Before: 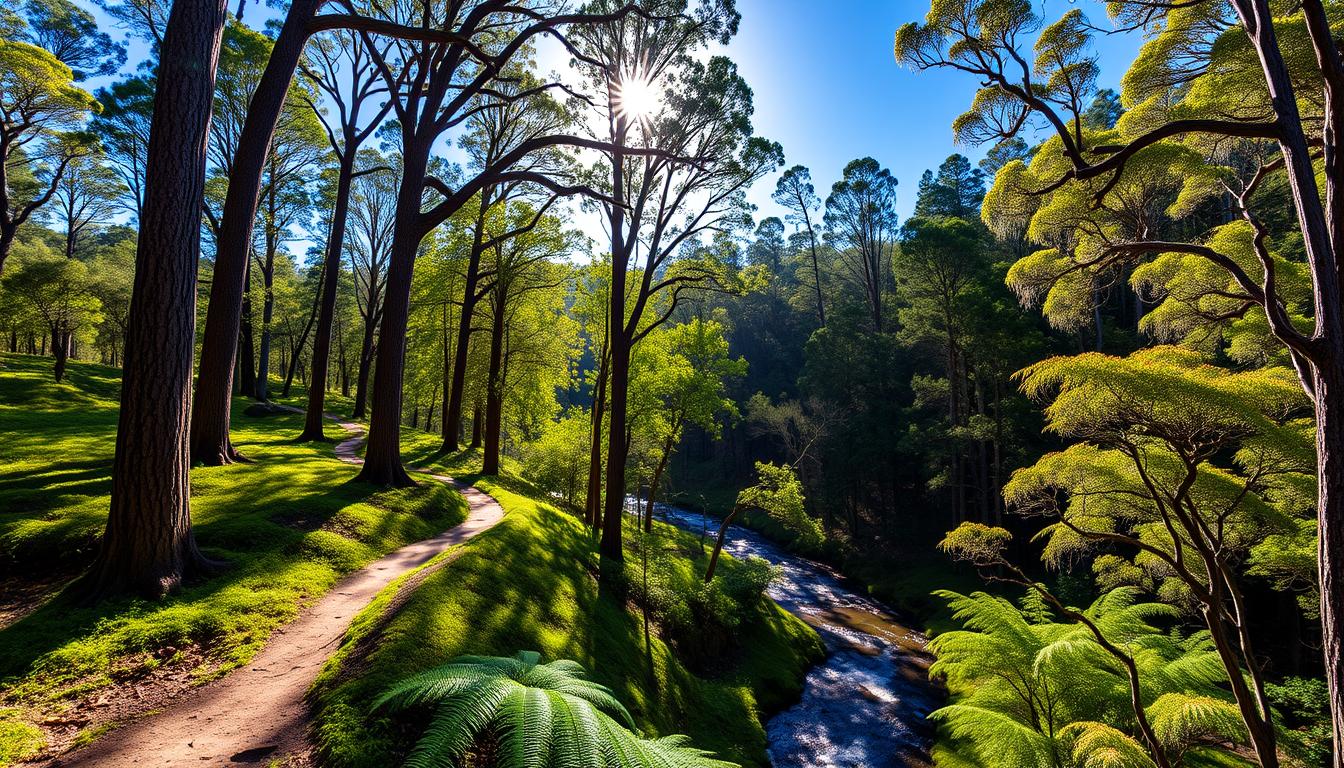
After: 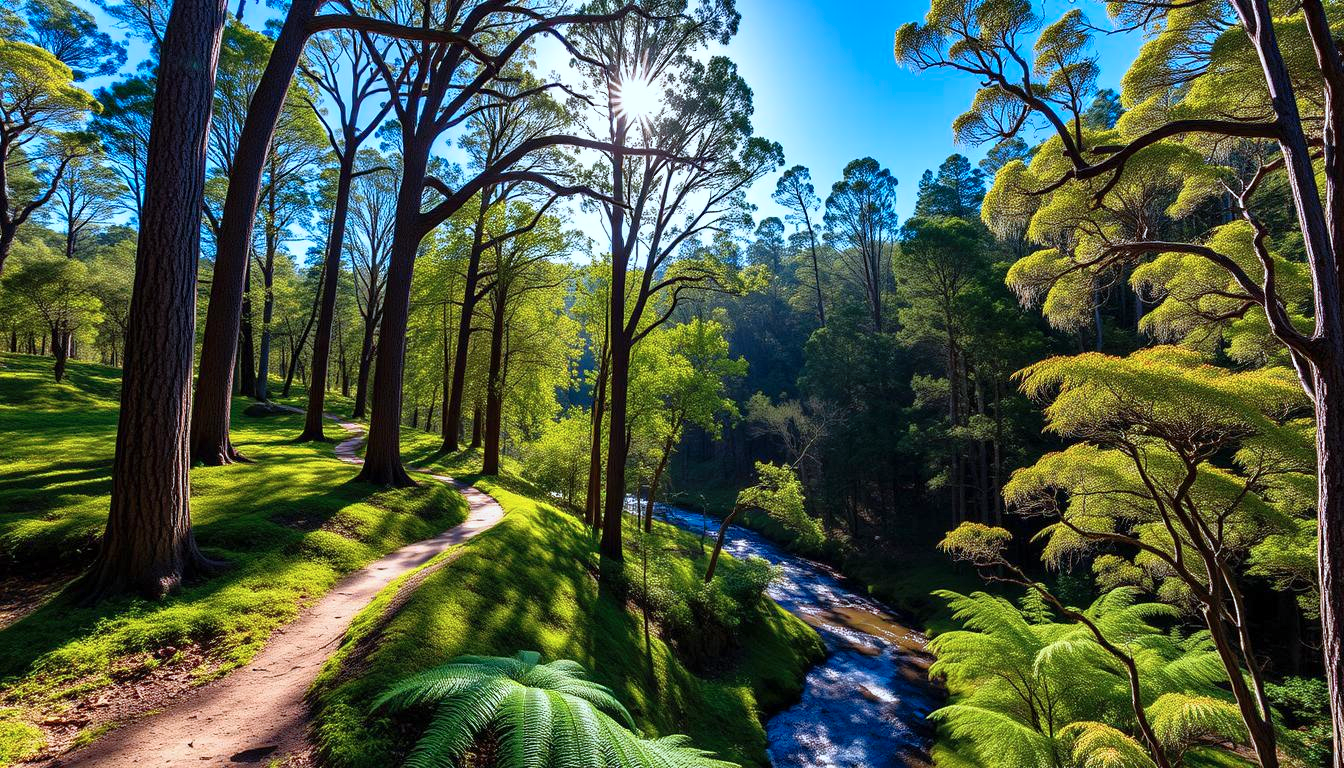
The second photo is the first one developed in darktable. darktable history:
contrast brightness saturation: contrast 0.098, brightness 0.031, saturation 0.086
shadows and highlights: shadows 42.74, highlights 7.34, highlights color adjustment 0.791%
color correction: highlights a* -4.01, highlights b* -10.78
